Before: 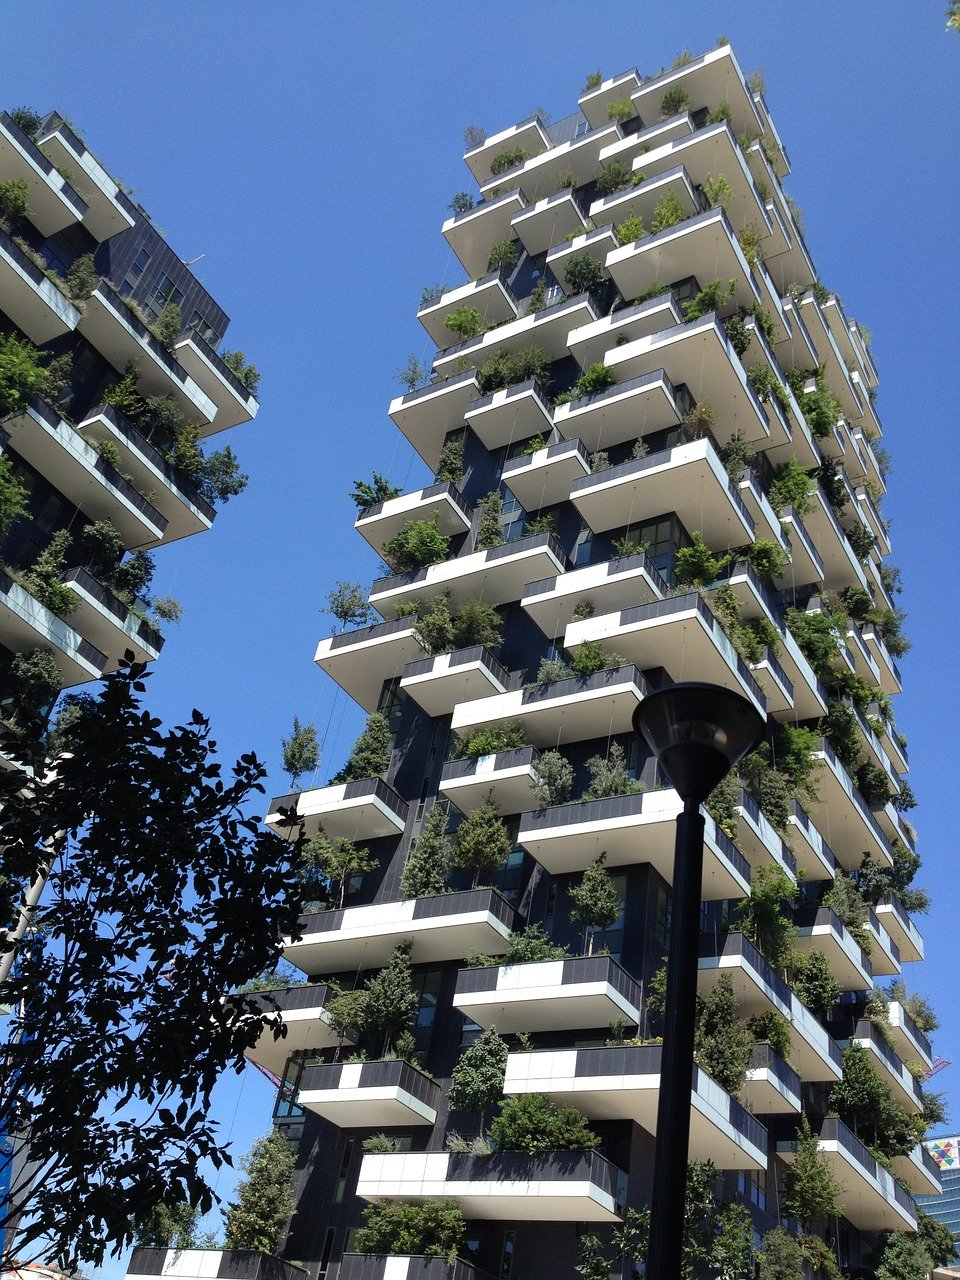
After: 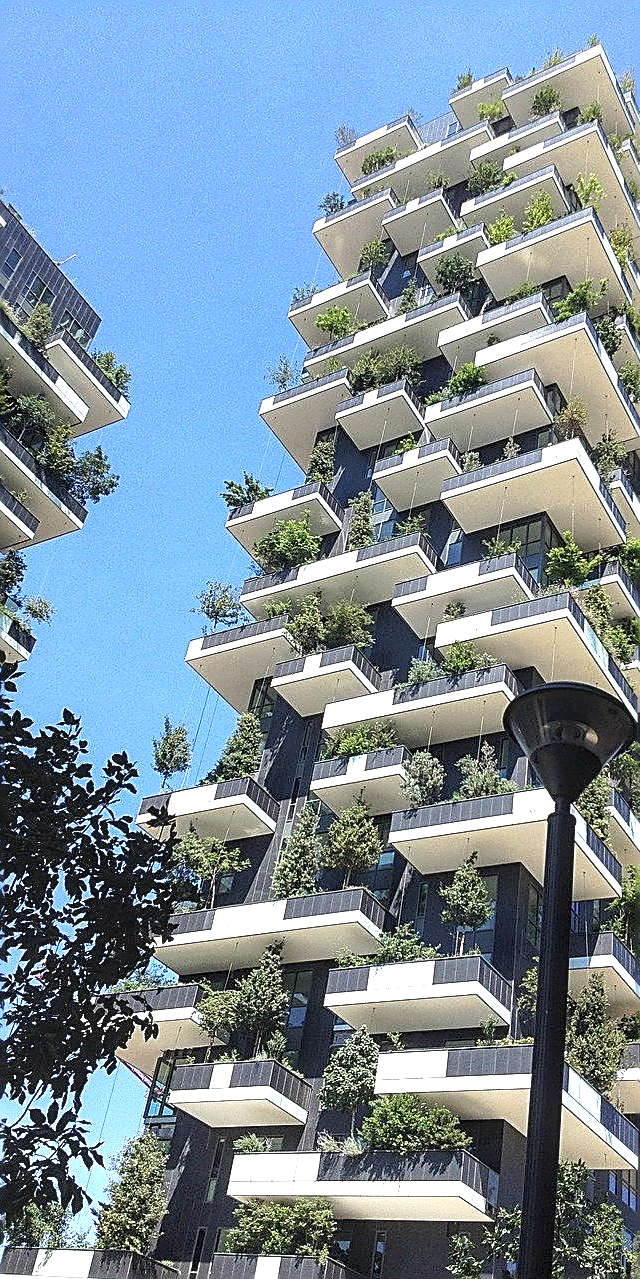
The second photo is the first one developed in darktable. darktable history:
local contrast: on, module defaults
crop and rotate: left 13.537%, right 19.796%
exposure: exposure 1 EV, compensate highlight preservation false
sharpen: radius 1.685, amount 1.294
tone curve: curves: ch0 [(0, 0) (0.003, 0.005) (0.011, 0.019) (0.025, 0.04) (0.044, 0.064) (0.069, 0.095) (0.1, 0.129) (0.136, 0.169) (0.177, 0.207) (0.224, 0.247) (0.277, 0.298) (0.335, 0.354) (0.399, 0.416) (0.468, 0.478) (0.543, 0.553) (0.623, 0.634) (0.709, 0.709) (0.801, 0.817) (0.898, 0.912) (1, 1)], preserve colors none
